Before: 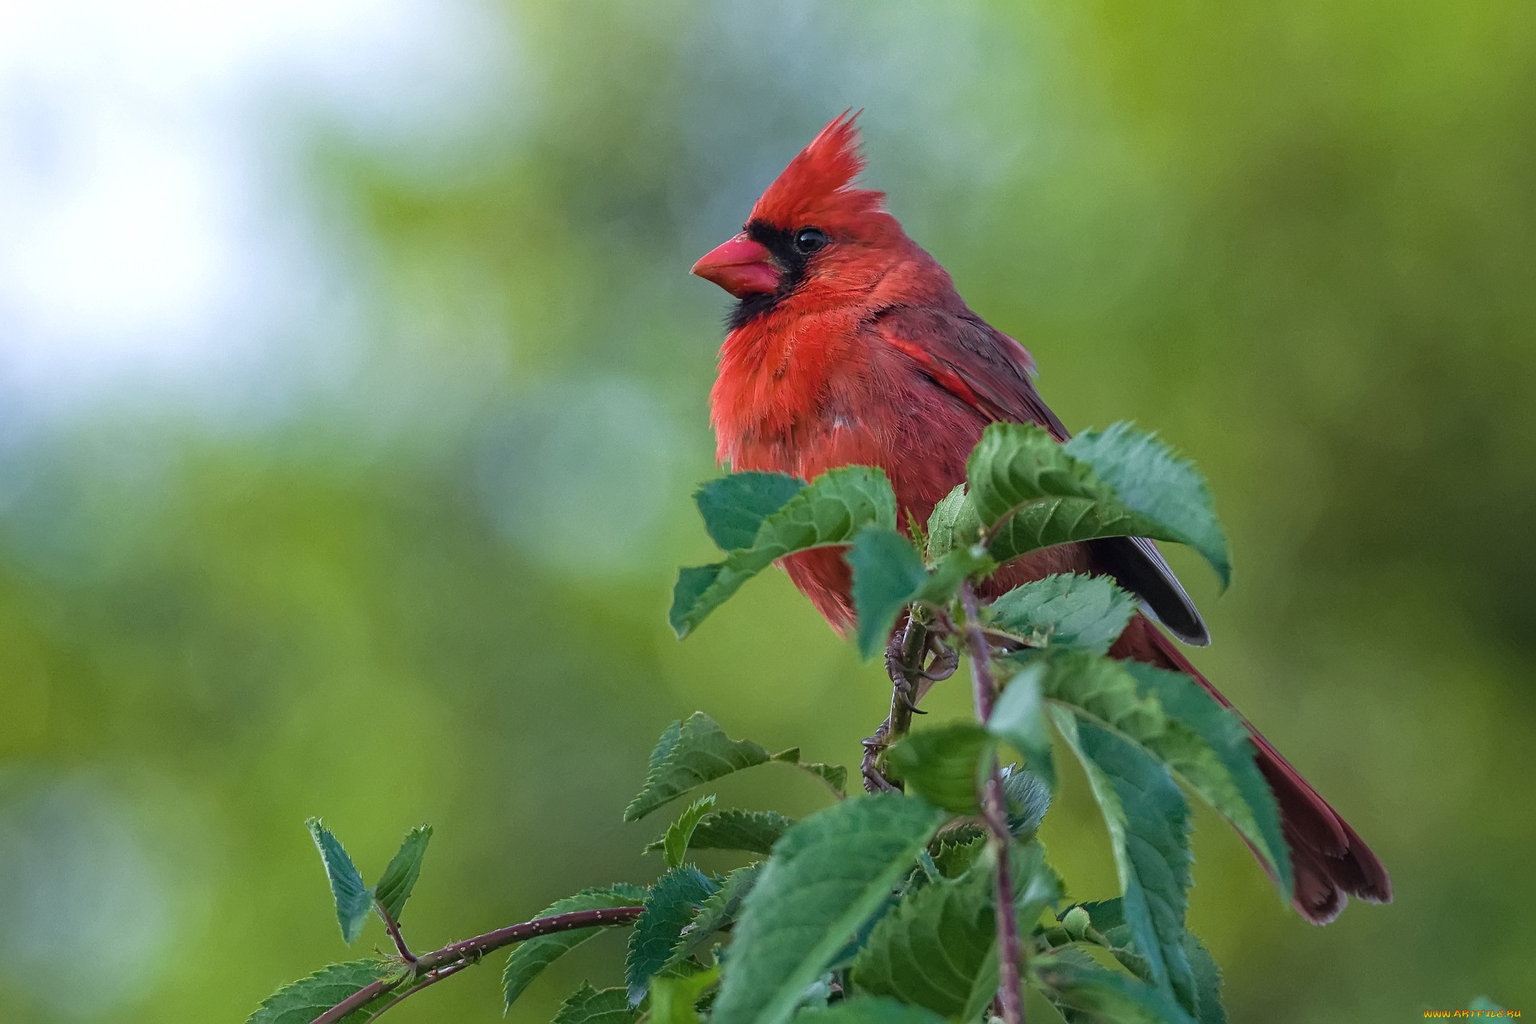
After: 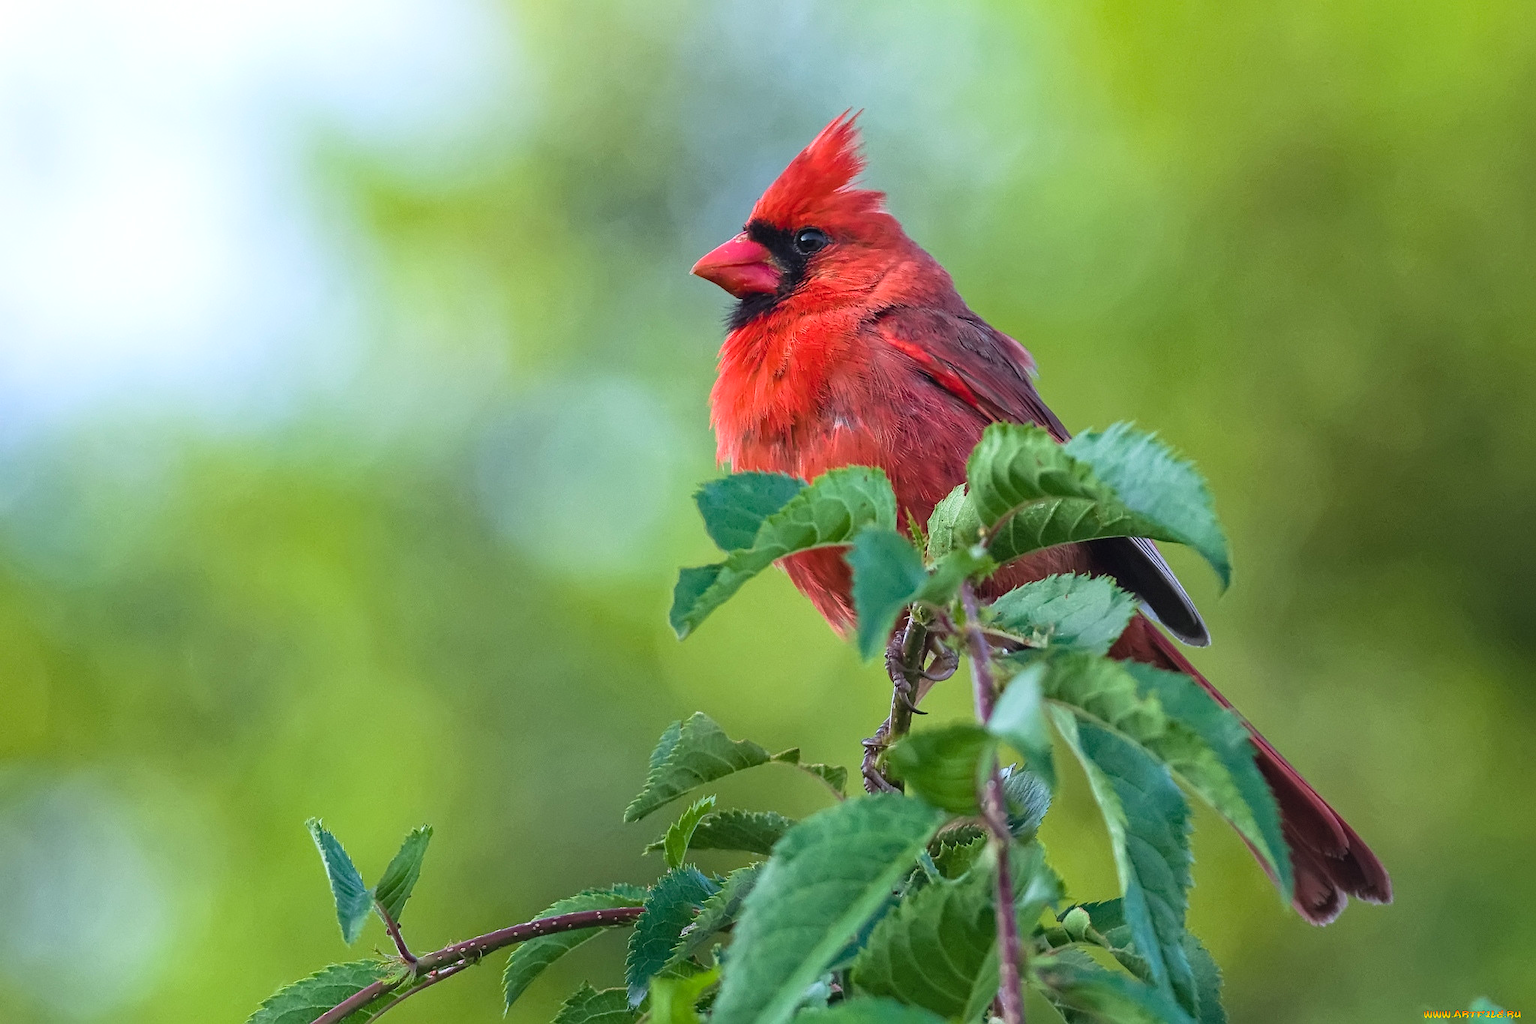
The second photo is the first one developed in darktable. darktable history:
contrast brightness saturation: contrast 0.199, brightness 0.168, saturation 0.223
